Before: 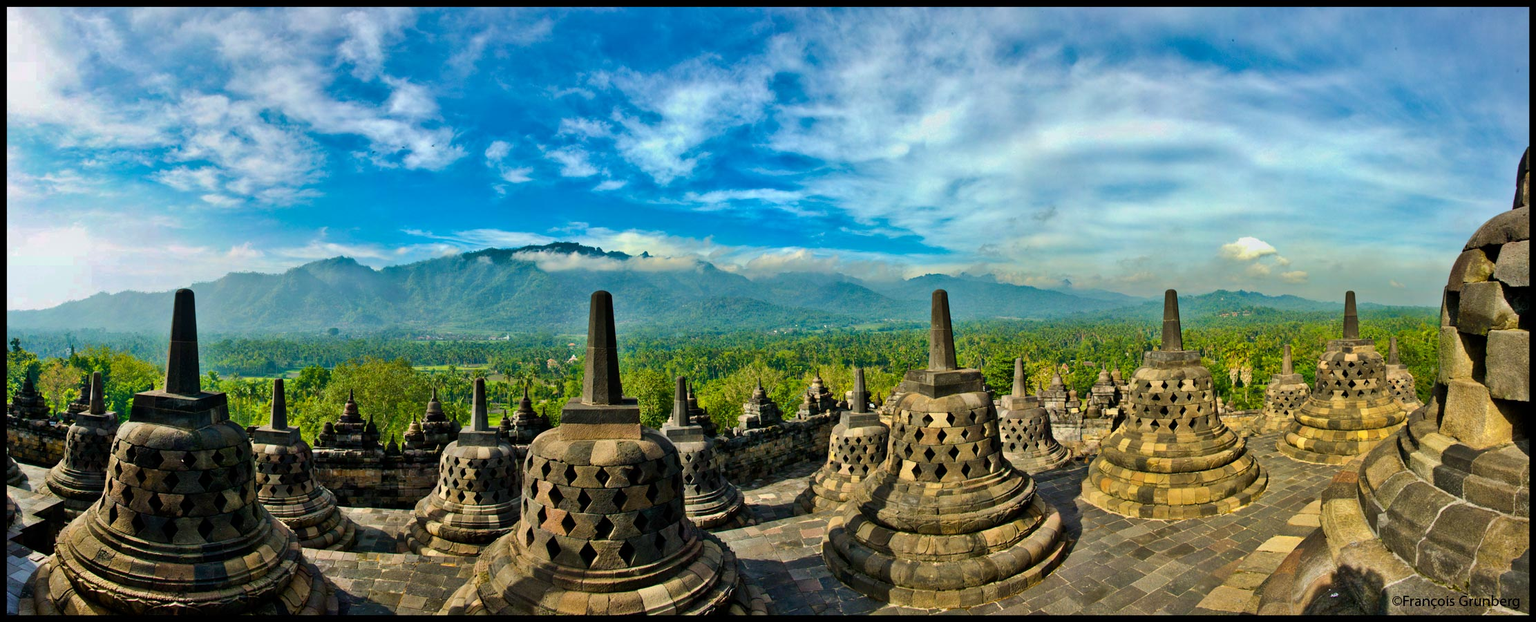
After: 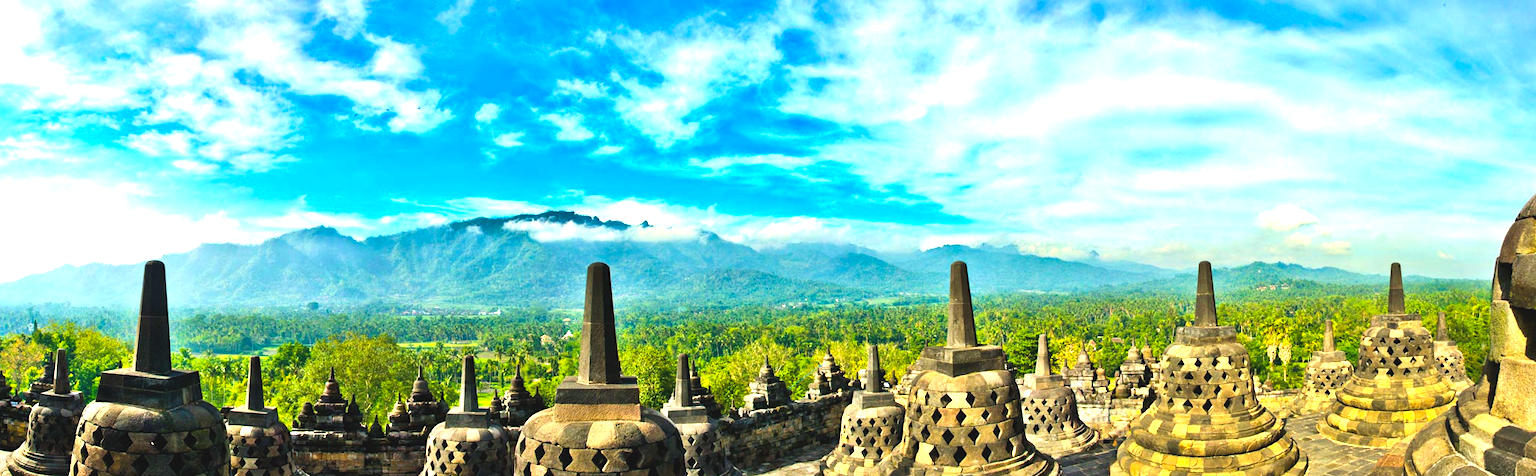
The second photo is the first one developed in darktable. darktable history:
crop: left 2.59%, top 7.112%, right 3.444%, bottom 20.152%
exposure: black level correction -0.005, exposure 1.007 EV, compensate highlight preservation false
color balance rgb: perceptual saturation grading › global saturation 0.829%, global vibrance 25.092%, contrast 10.281%
